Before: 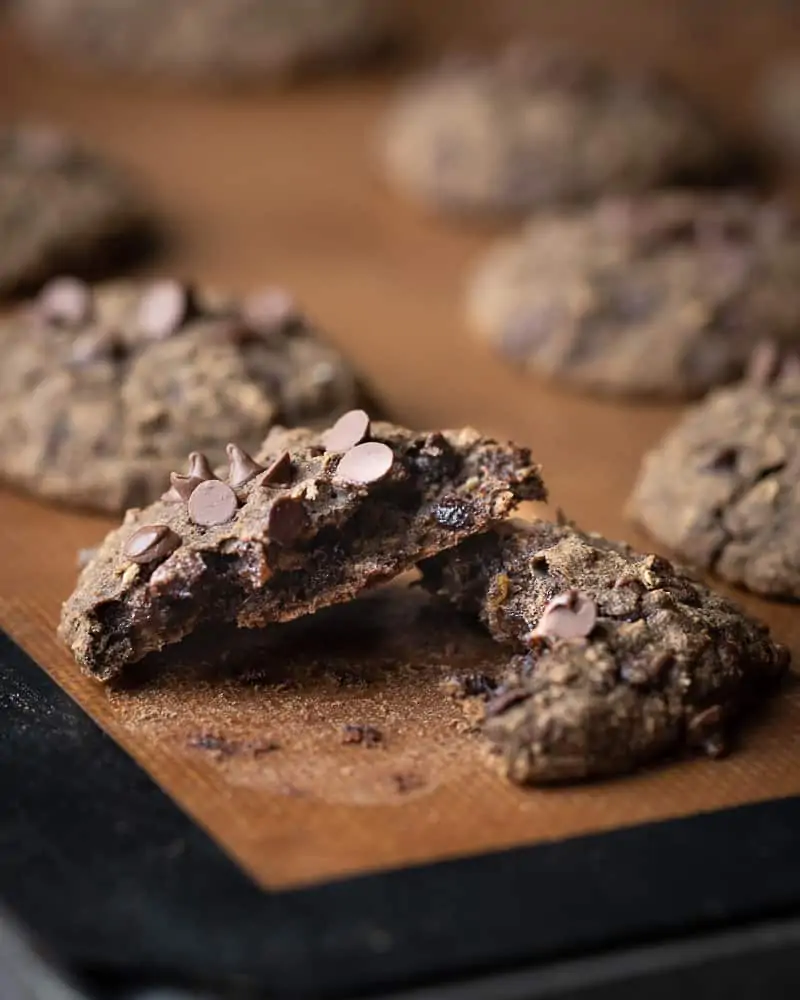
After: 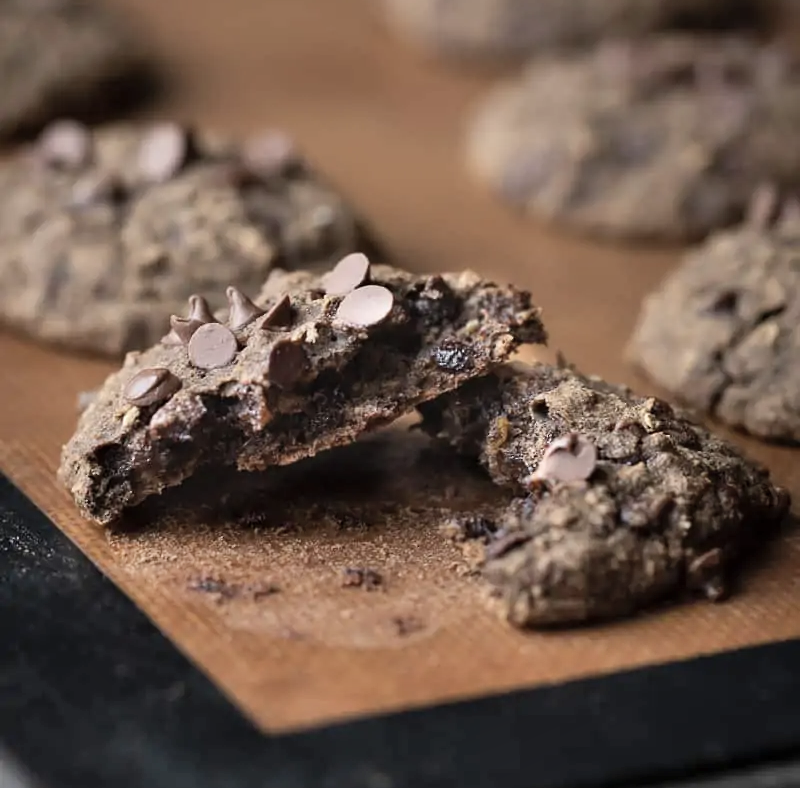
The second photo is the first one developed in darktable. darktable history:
crop and rotate: top 15.739%, bottom 5.453%
shadows and highlights: soften with gaussian
color correction: highlights b* 0.051, saturation 0.765
